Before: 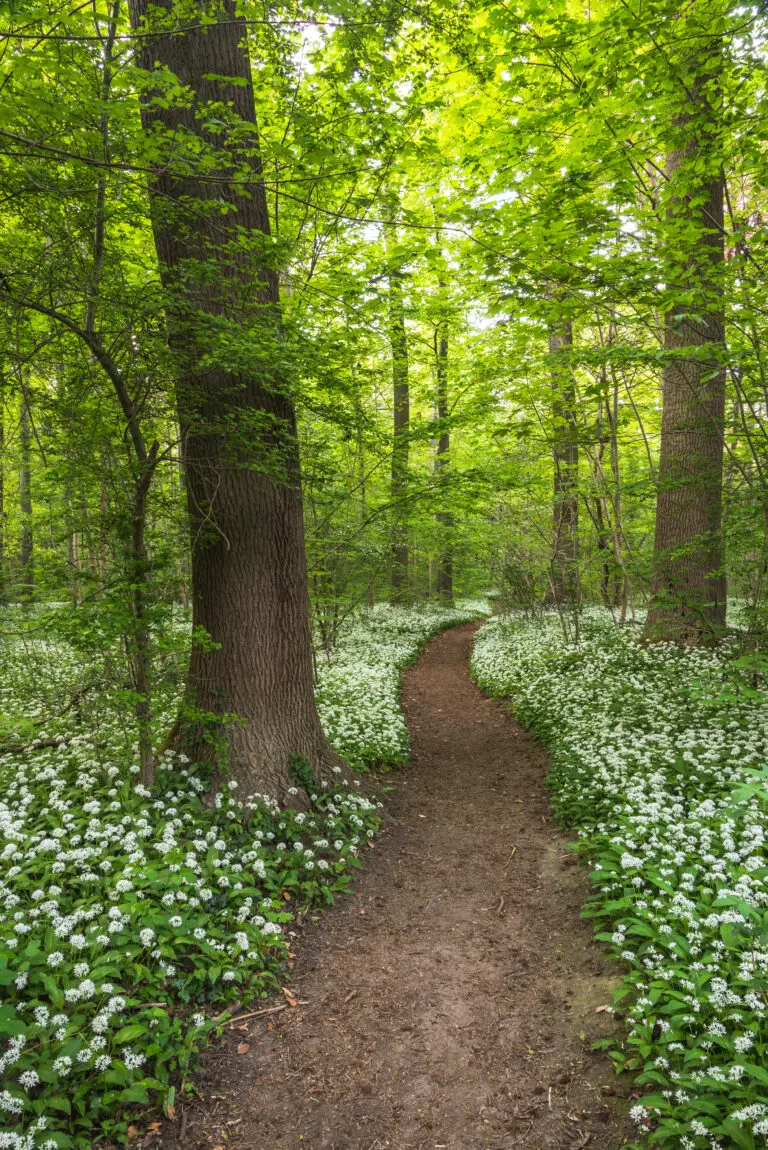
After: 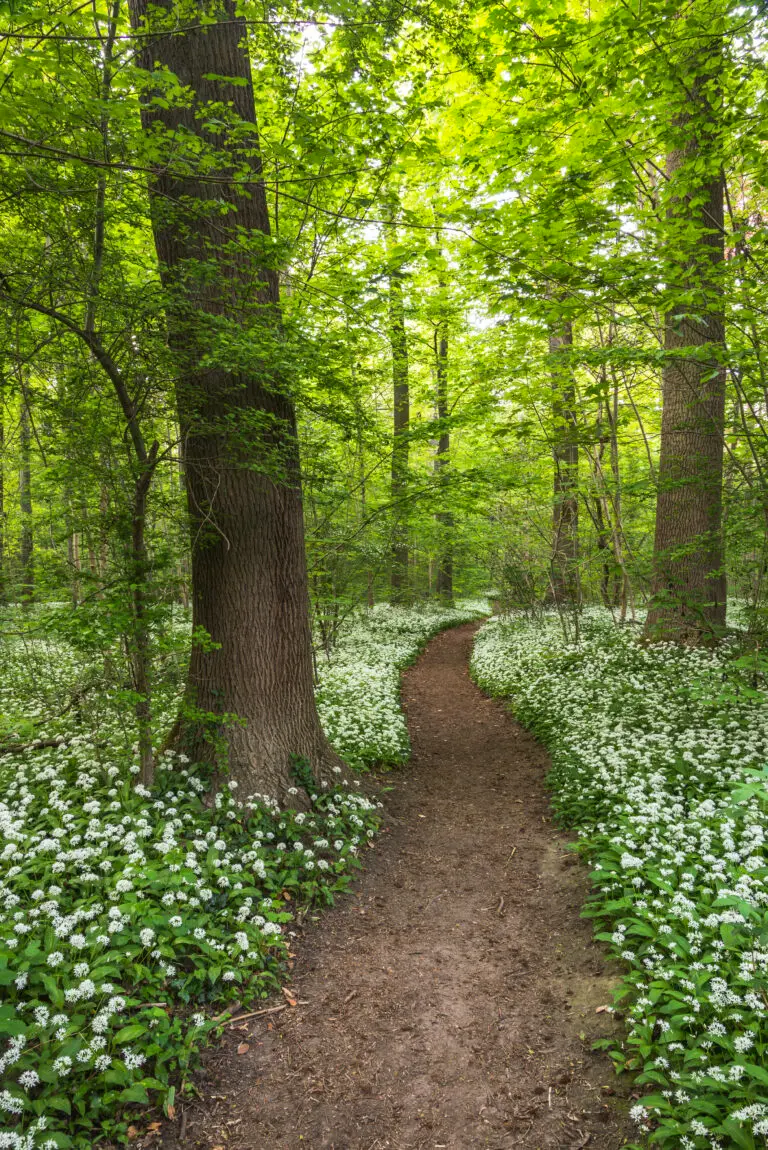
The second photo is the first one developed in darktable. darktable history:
shadows and highlights: shadows 37.27, highlights -28.18, soften with gaussian
contrast brightness saturation: contrast 0.08, saturation 0.02
